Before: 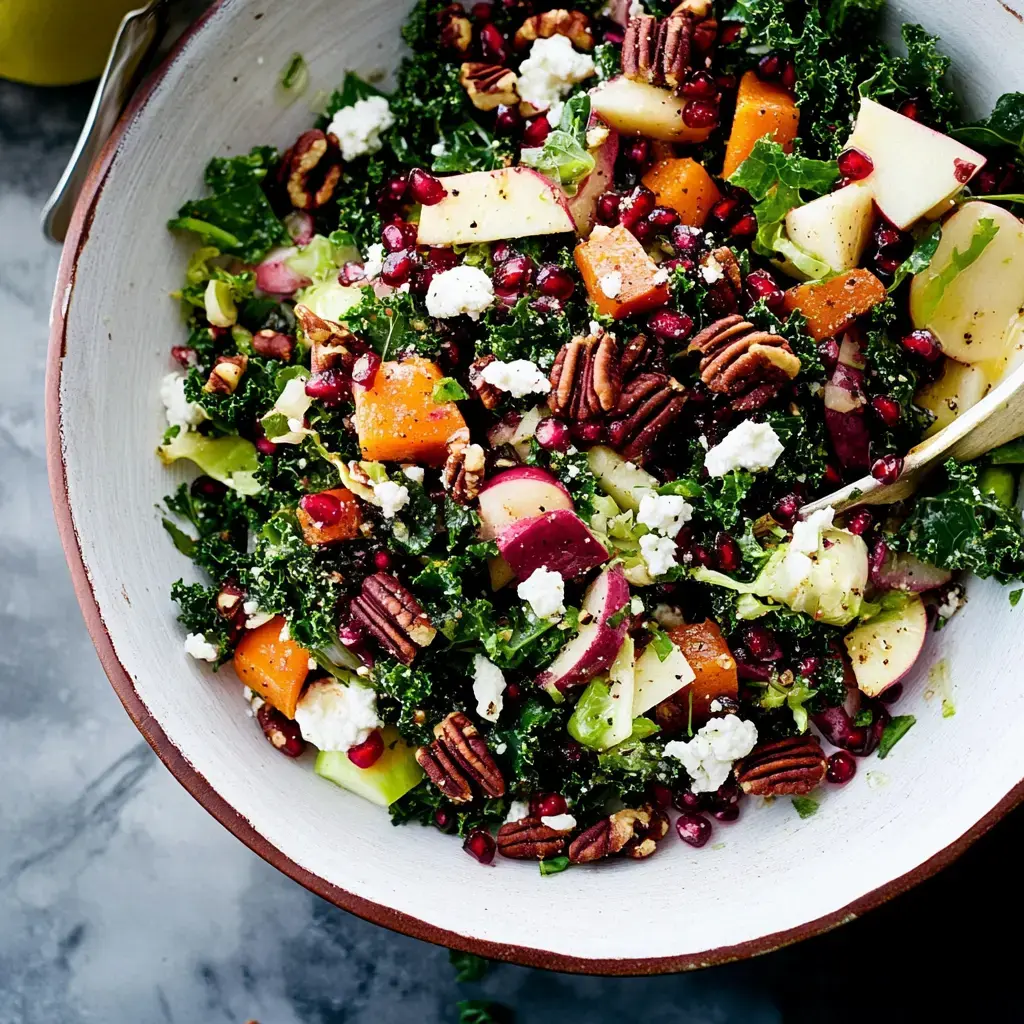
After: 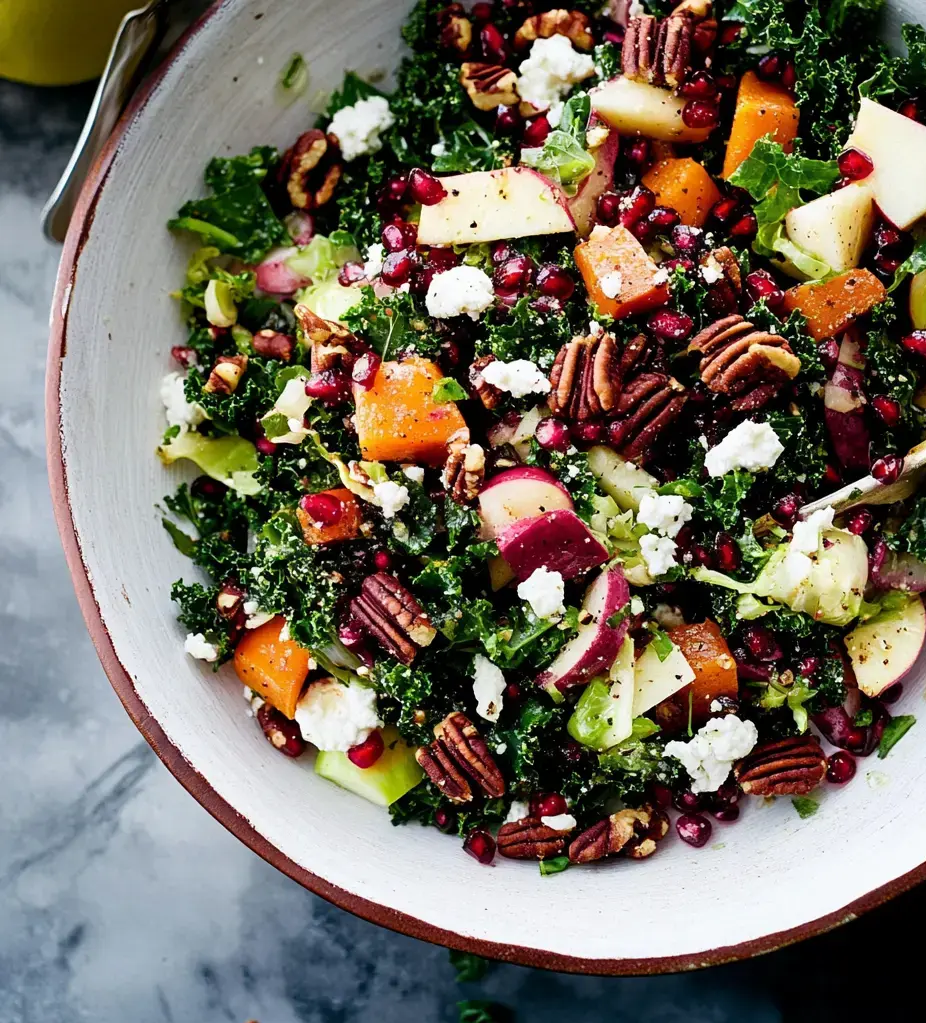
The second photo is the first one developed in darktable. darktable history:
crop: right 9.506%, bottom 0.018%
